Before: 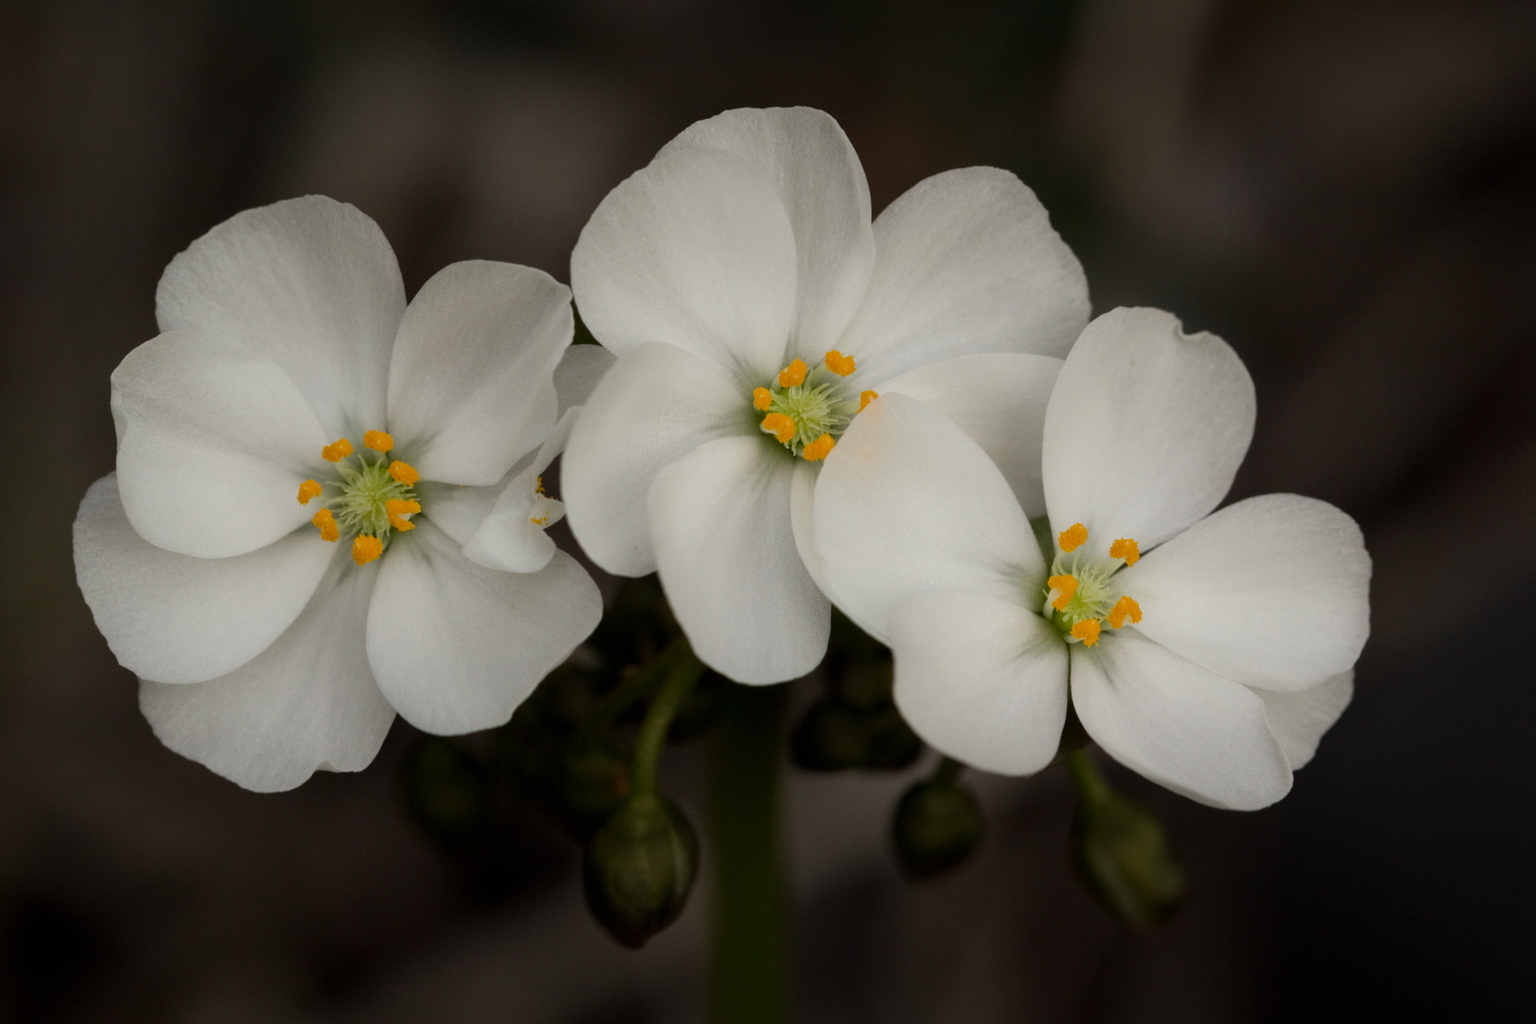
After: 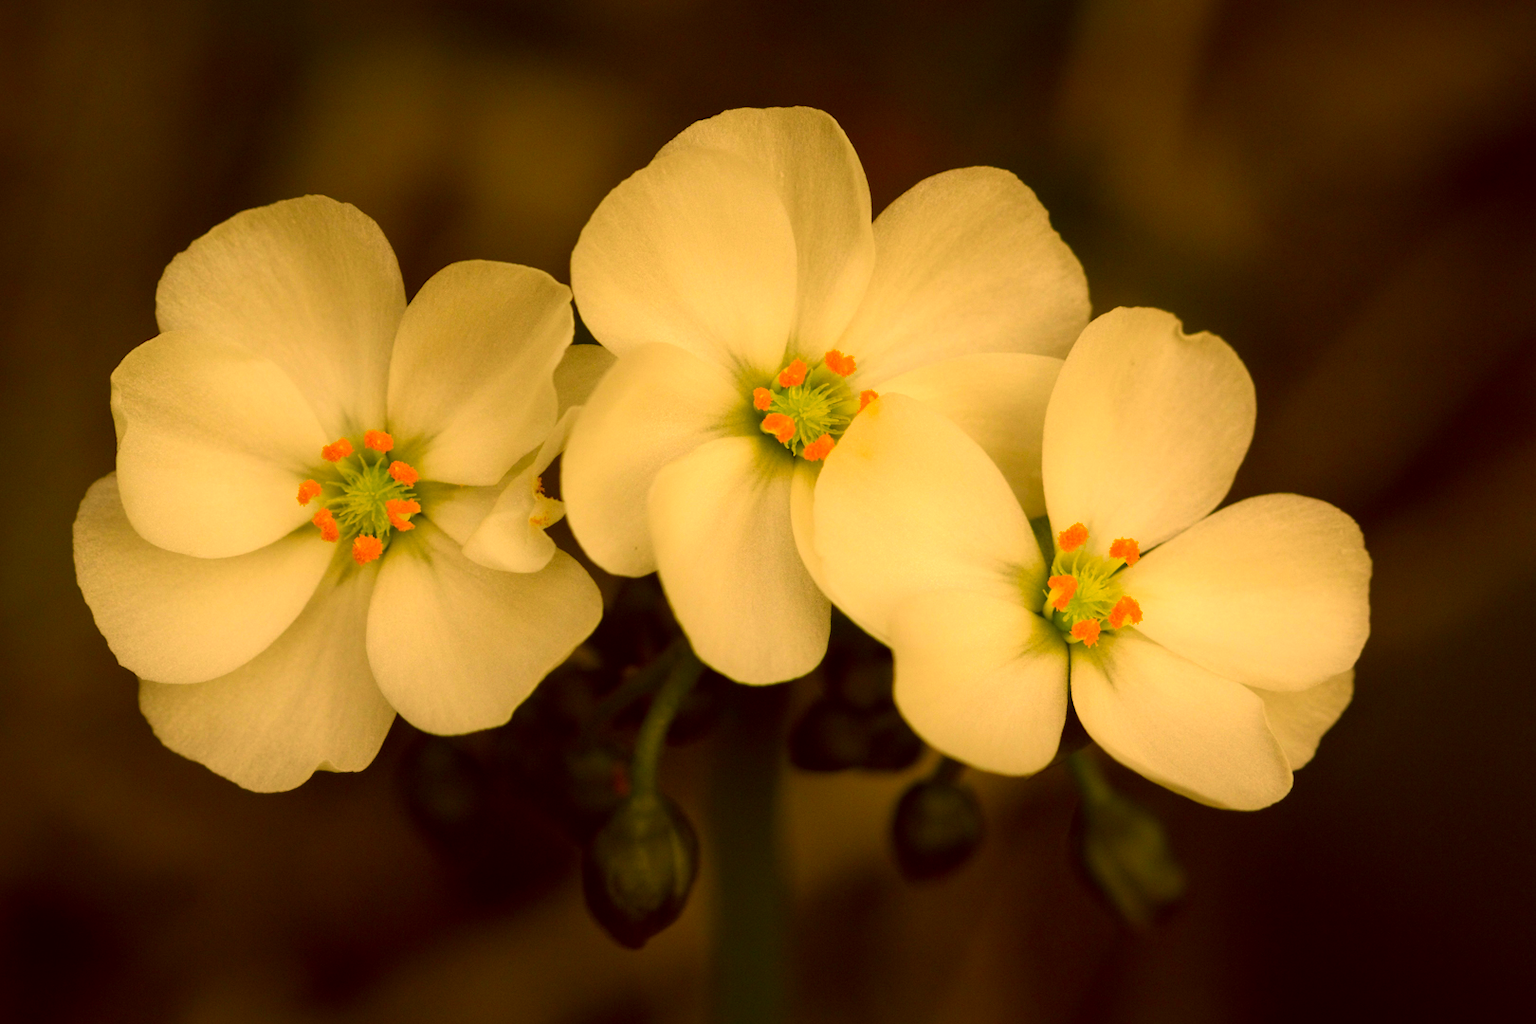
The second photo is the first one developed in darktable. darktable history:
exposure: black level correction 0.001, exposure 0.499 EV, compensate highlight preservation false
color correction: highlights a* 10.45, highlights b* 30.24, shadows a* 2.63, shadows b* 17.89, saturation 1.75
